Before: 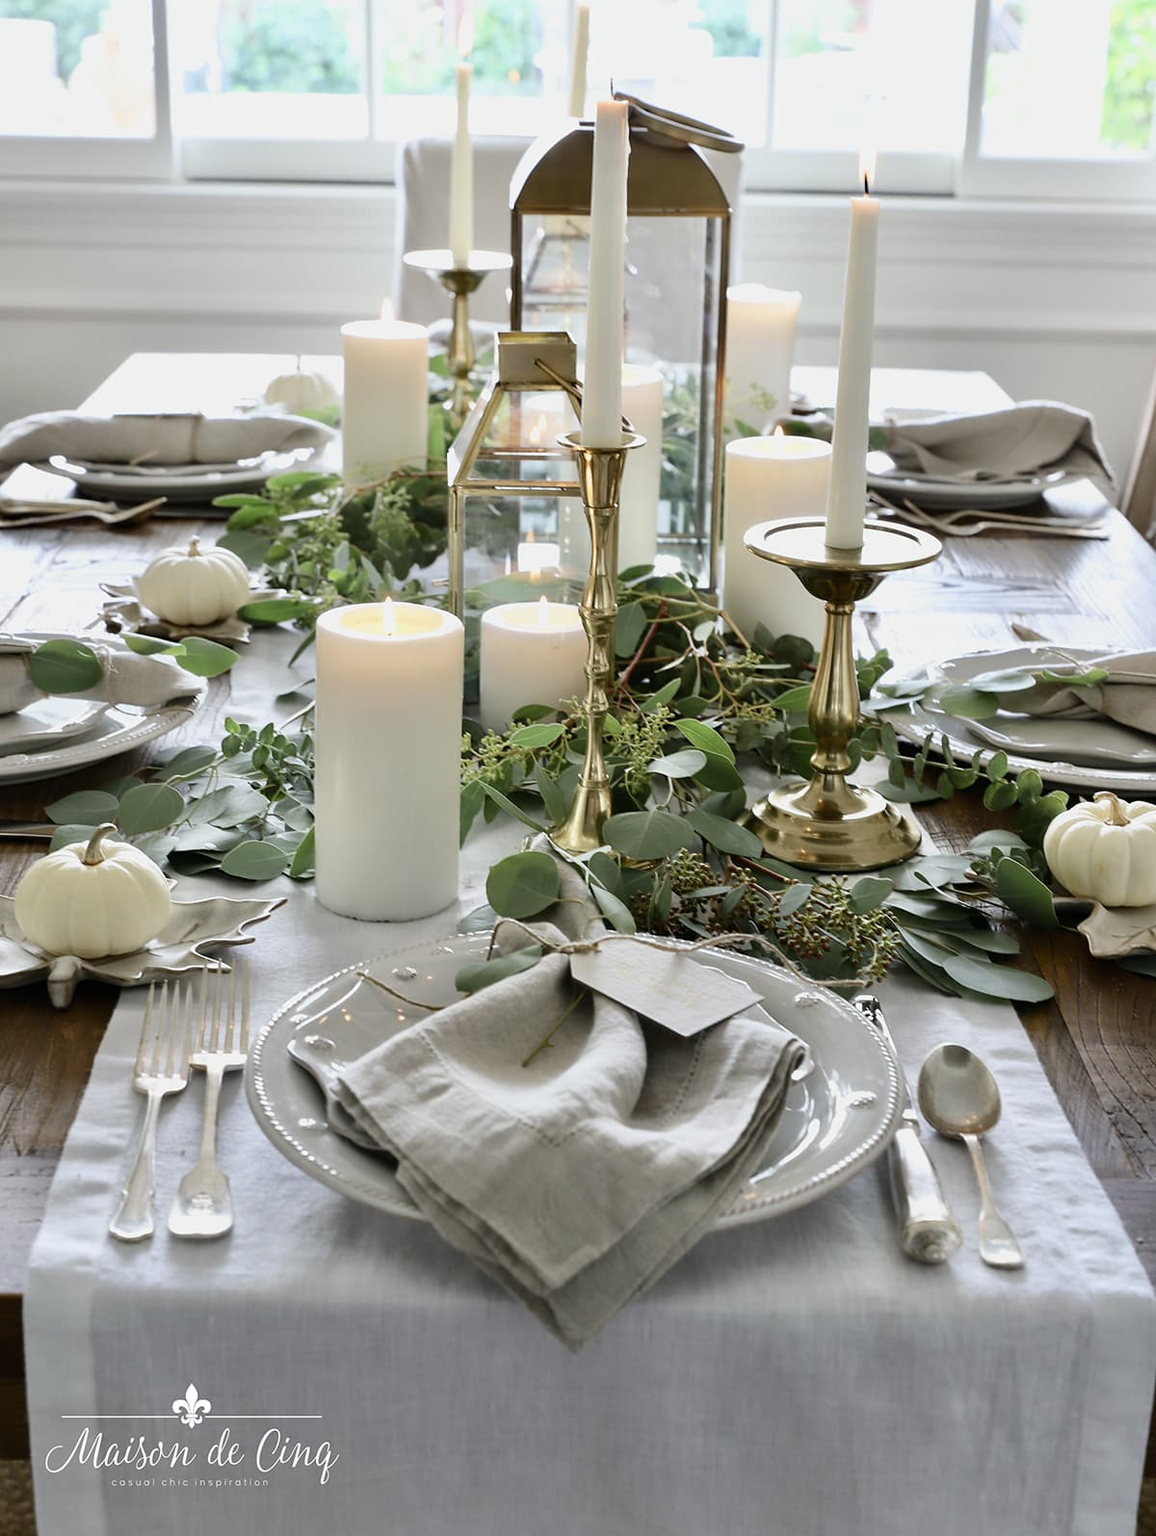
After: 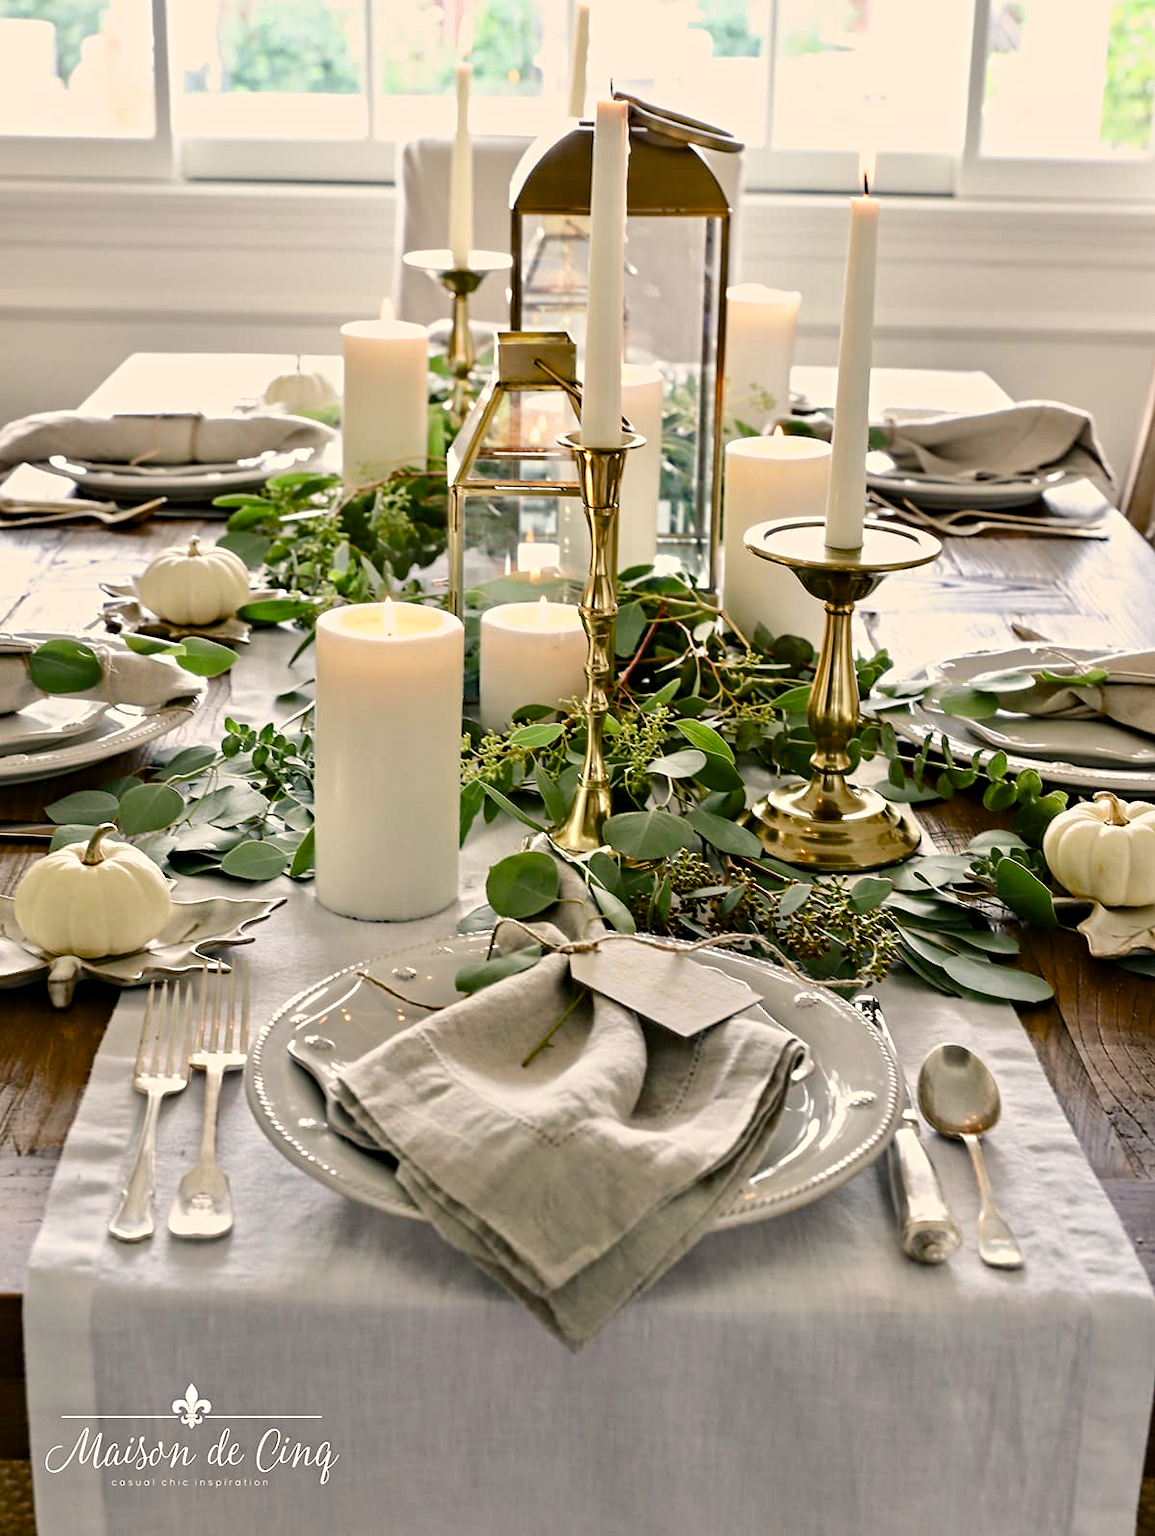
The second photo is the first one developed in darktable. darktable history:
color balance rgb: highlights gain › chroma 2.997%, highlights gain › hue 77.23°, perceptual saturation grading › global saturation 20%, perceptual saturation grading › highlights -25.003%, perceptual saturation grading › shadows 24.391%, perceptual brilliance grading › mid-tones 9.688%, perceptual brilliance grading › shadows 15.678%, global vibrance -1.375%, saturation formula JzAzBz (2021)
color correction: highlights a* 3.63, highlights b* 5.1
contrast equalizer: y [[0.5, 0.501, 0.525, 0.597, 0.58, 0.514], [0.5 ×6], [0.5 ×6], [0 ×6], [0 ×6]]
